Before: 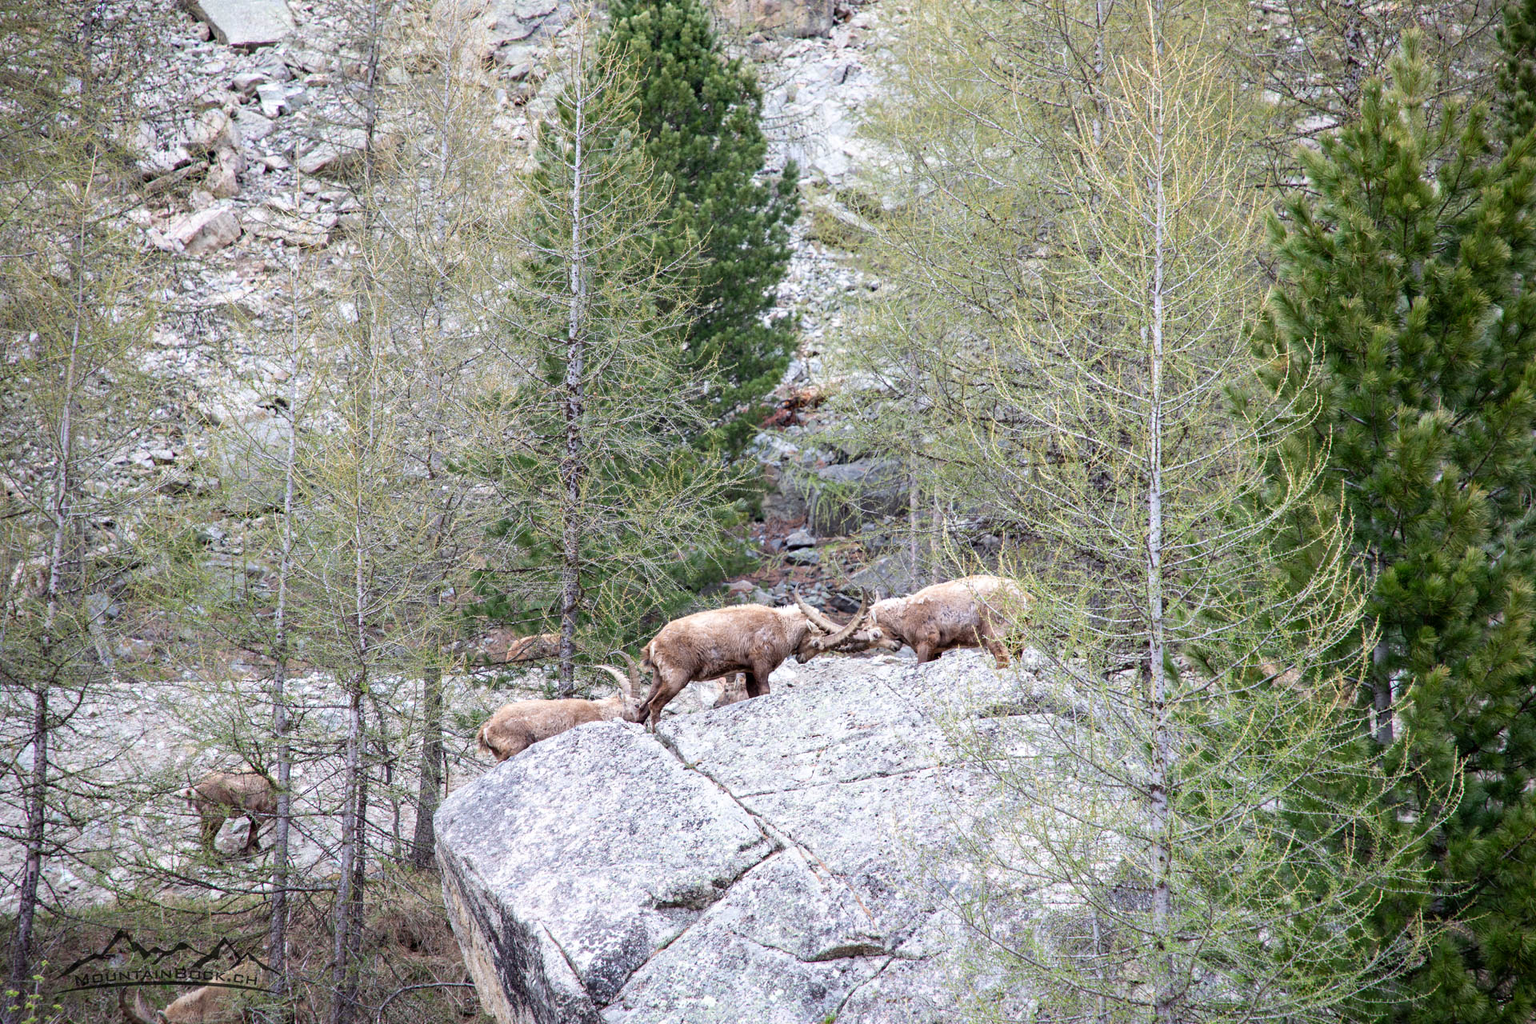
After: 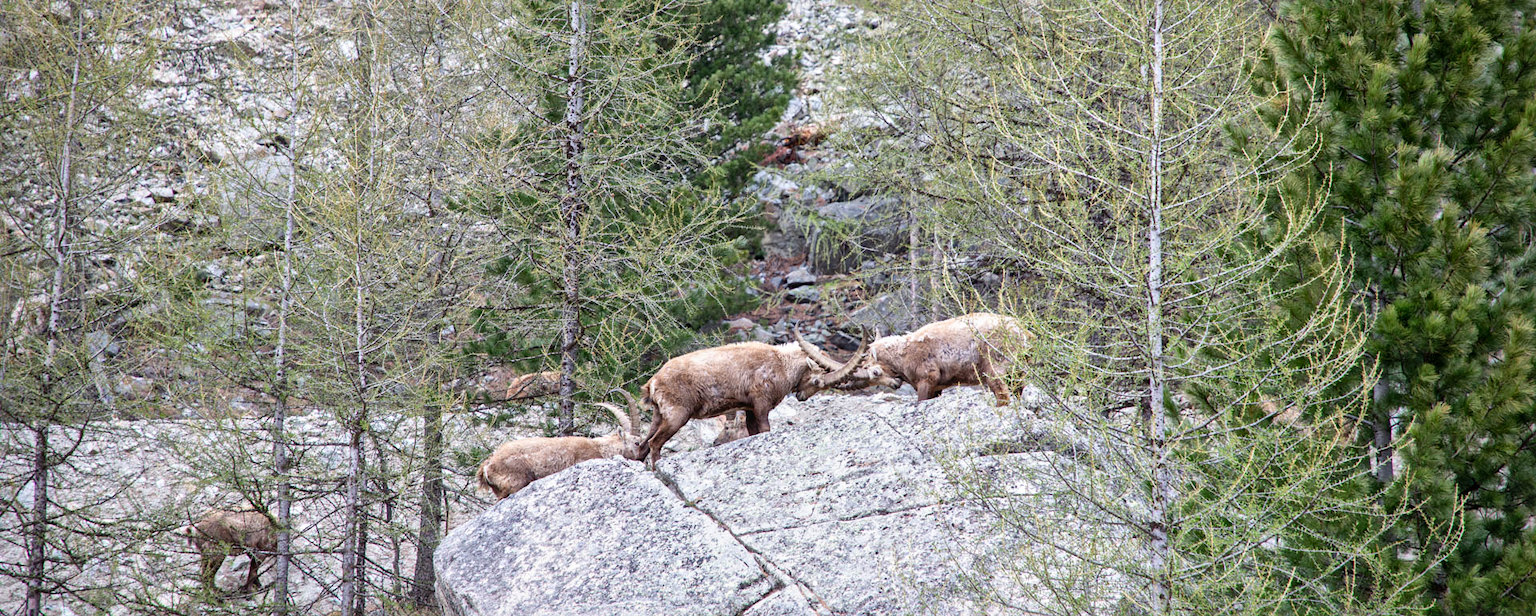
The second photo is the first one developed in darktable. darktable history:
crop and rotate: top 25.7%, bottom 13.988%
contrast brightness saturation: contrast -0.126
local contrast: mode bilateral grid, contrast 19, coarseness 19, detail 163%, midtone range 0.2
